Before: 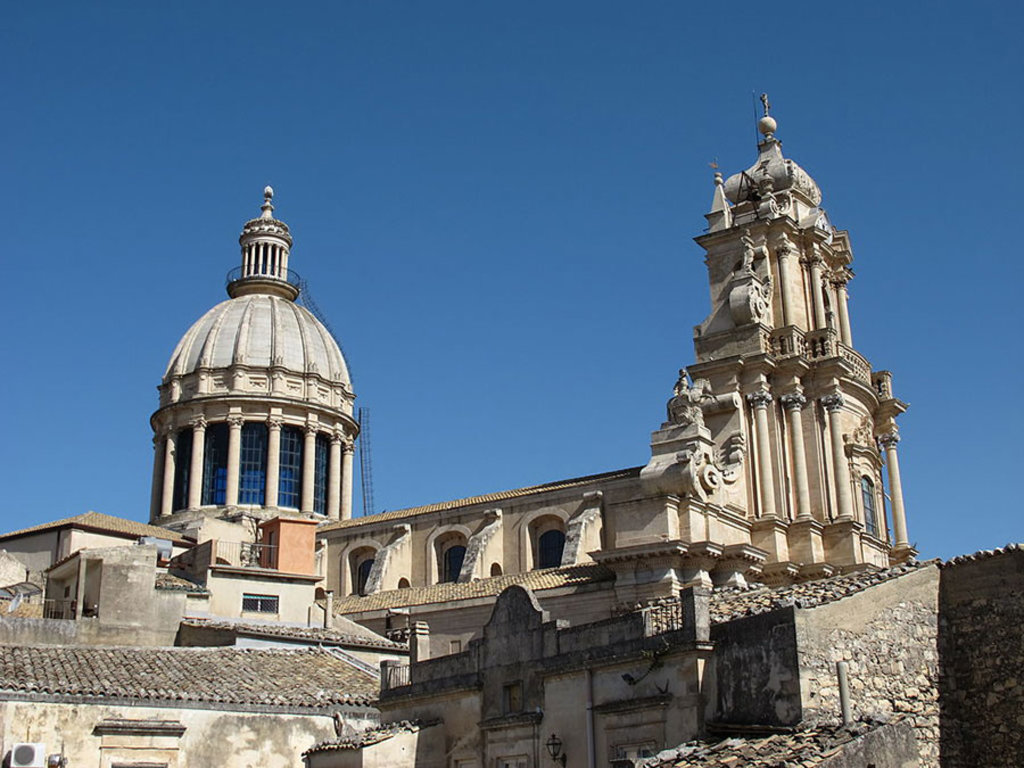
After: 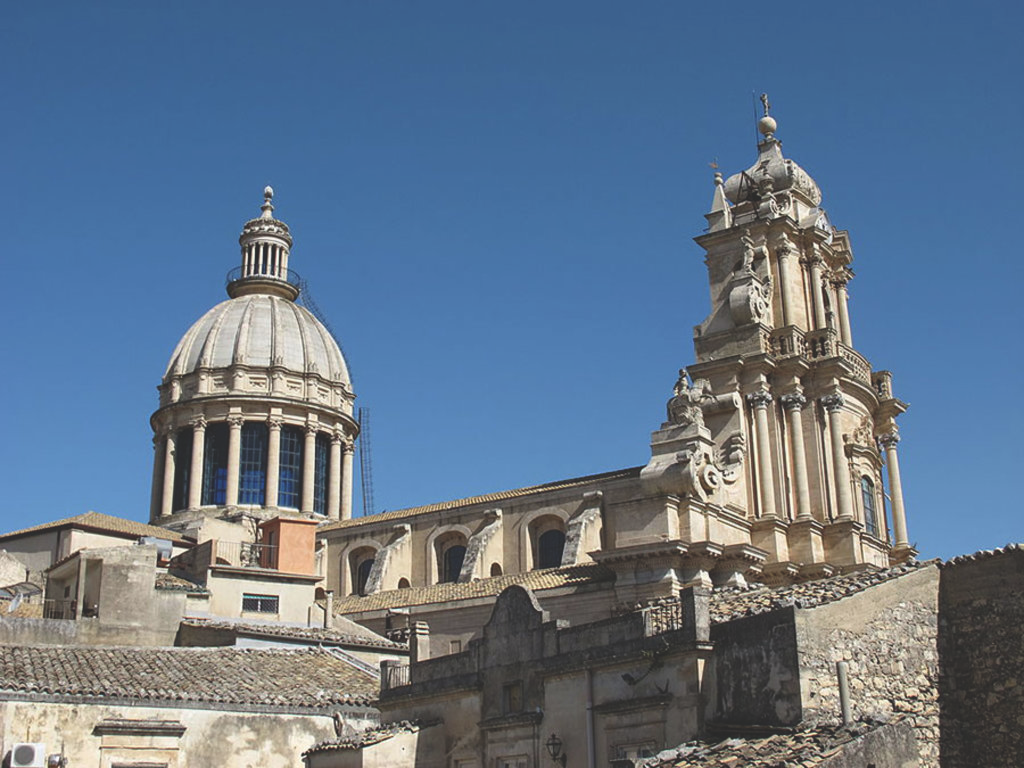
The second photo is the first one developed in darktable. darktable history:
exposure: black level correction -0.022, exposure -0.03 EV, compensate exposure bias true, compensate highlight preservation false
